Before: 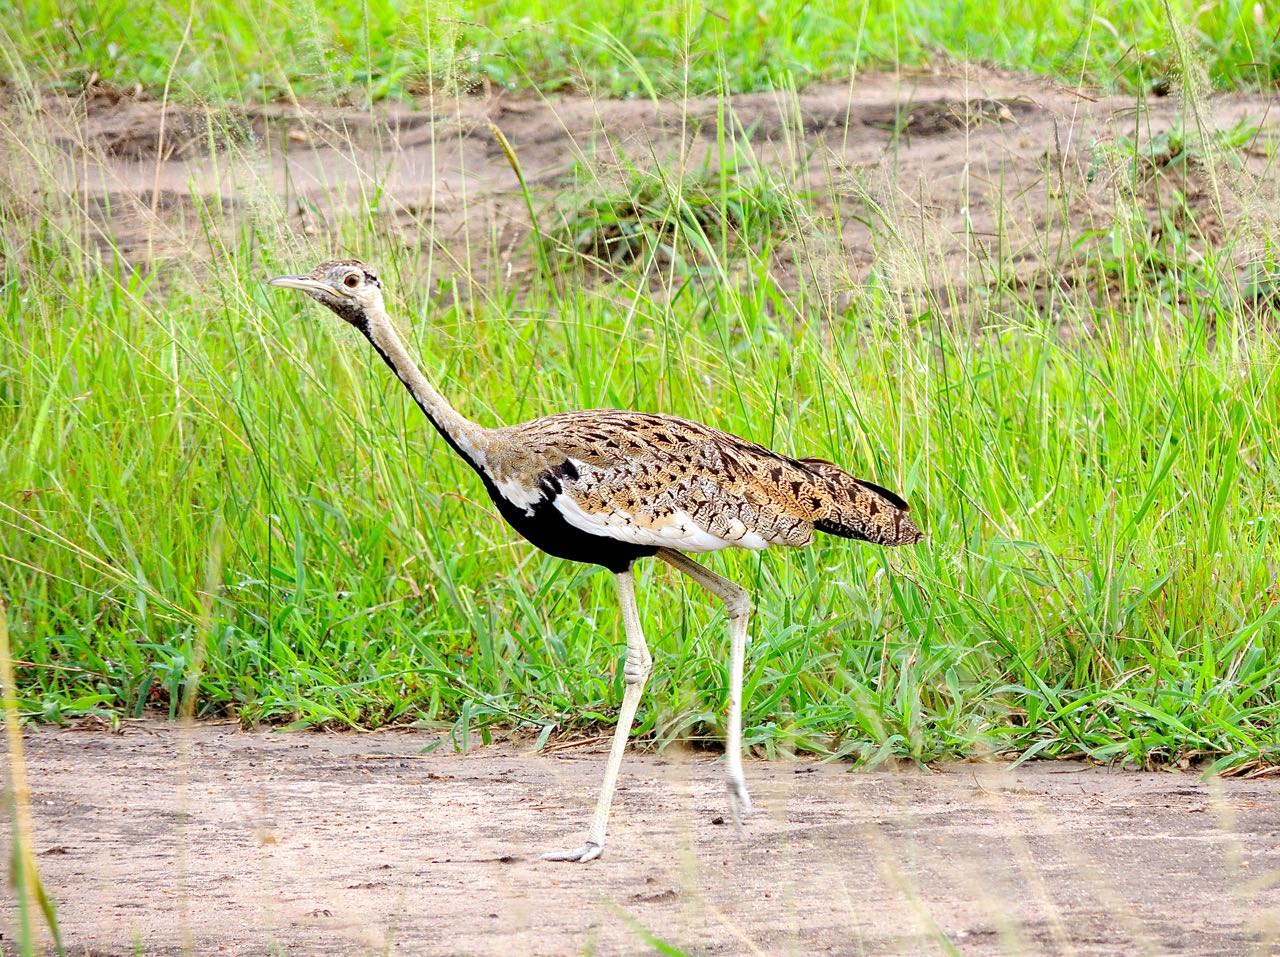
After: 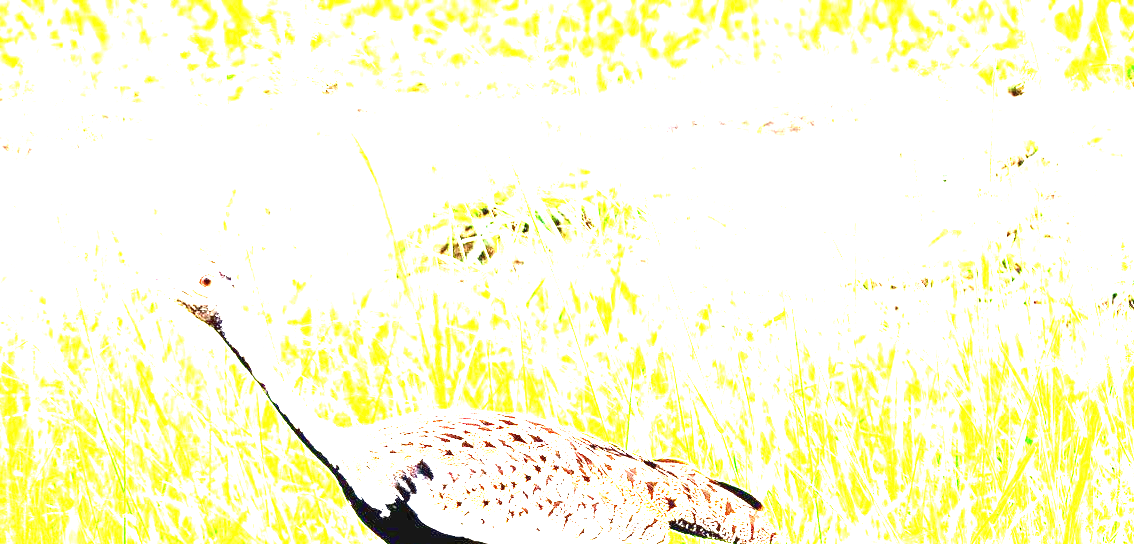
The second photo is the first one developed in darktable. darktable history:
crop and rotate: left 11.352%, bottom 43.129%
exposure: black level correction 0, exposure 3.938 EV, compensate highlight preservation false
